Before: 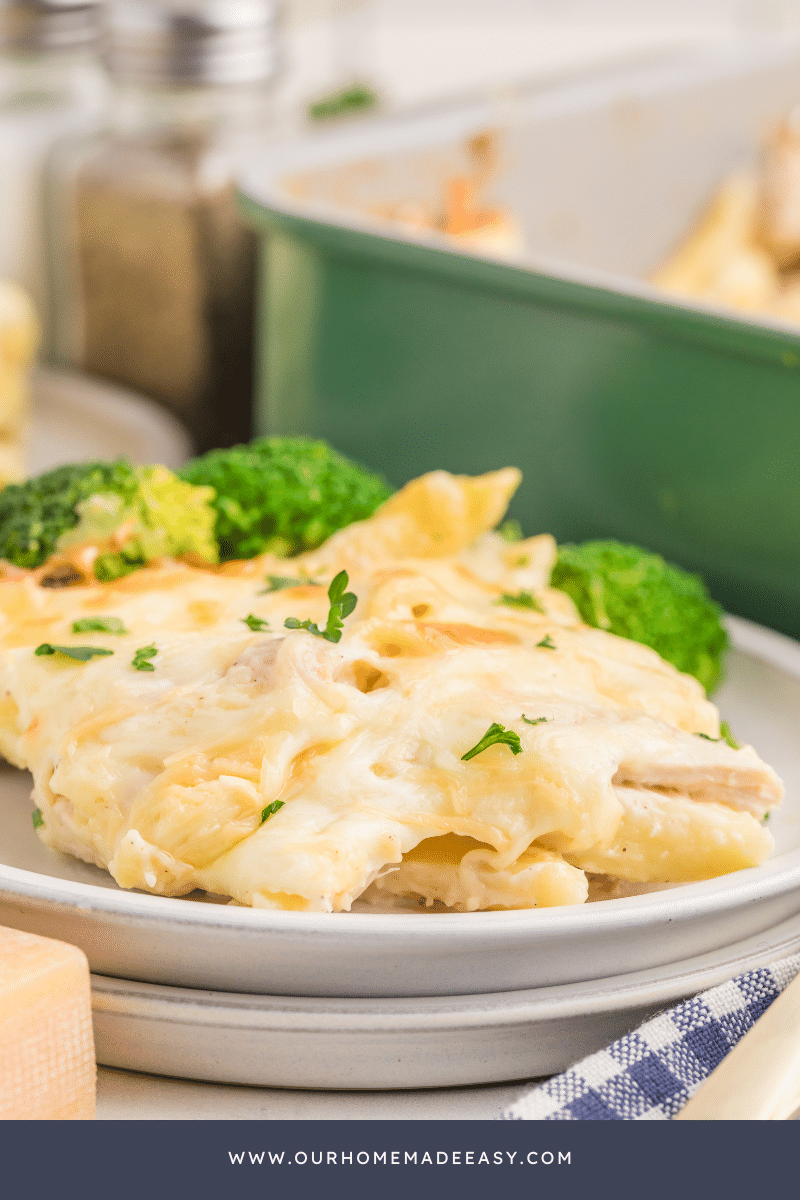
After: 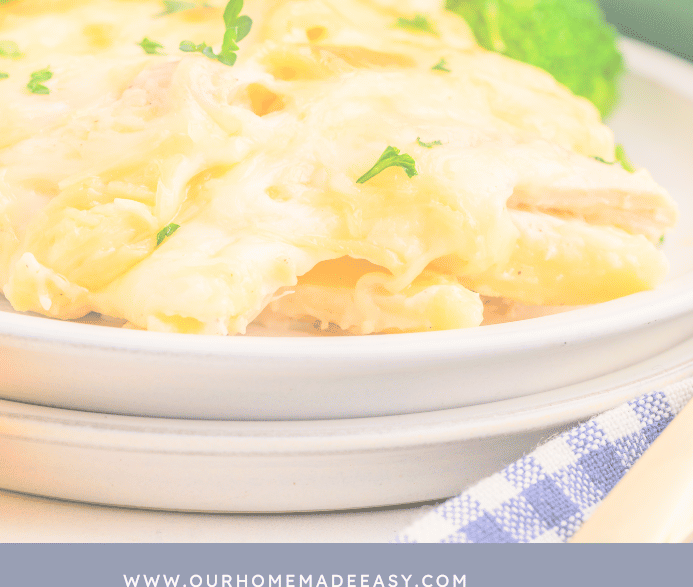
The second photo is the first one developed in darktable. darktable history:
contrast brightness saturation: brightness 1
crop and rotate: left 13.306%, top 48.129%, bottom 2.928%
exposure: exposure -0.072 EV, compensate highlight preservation false
